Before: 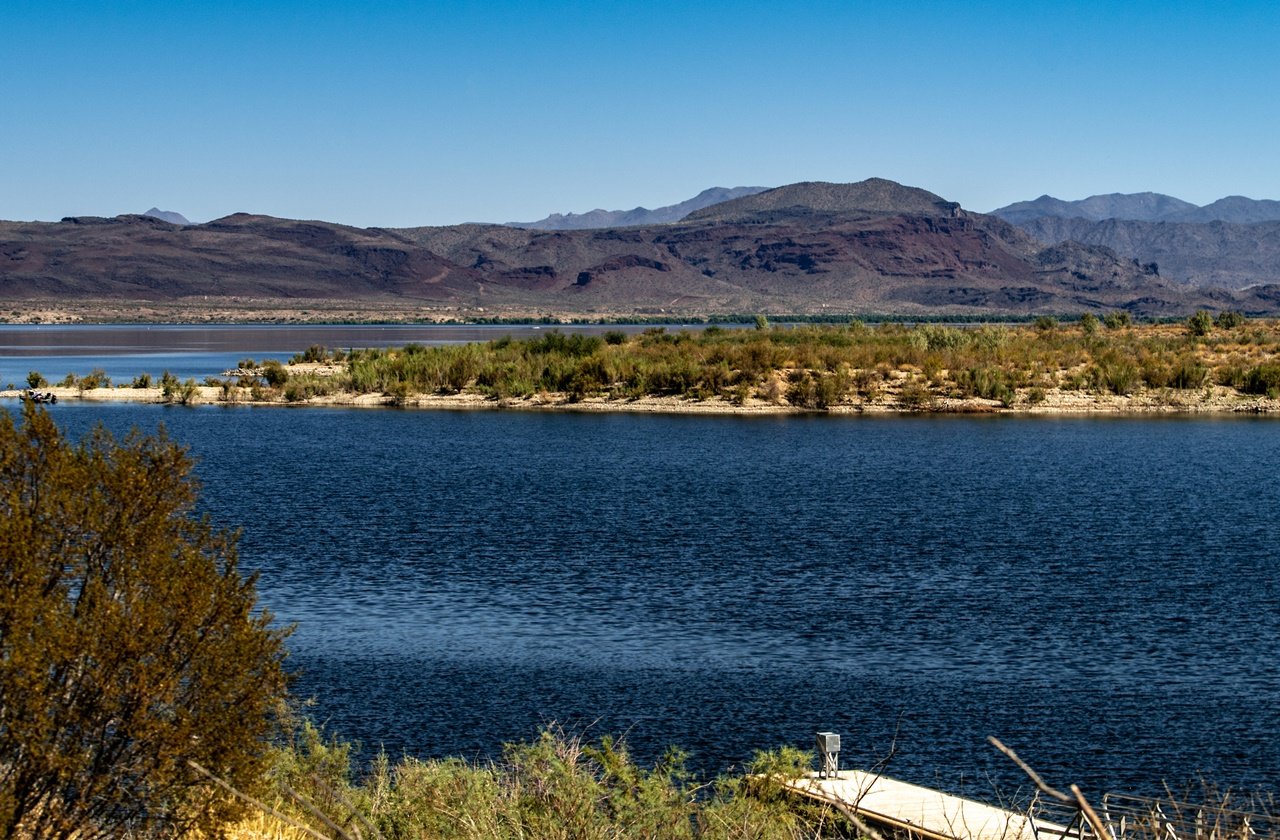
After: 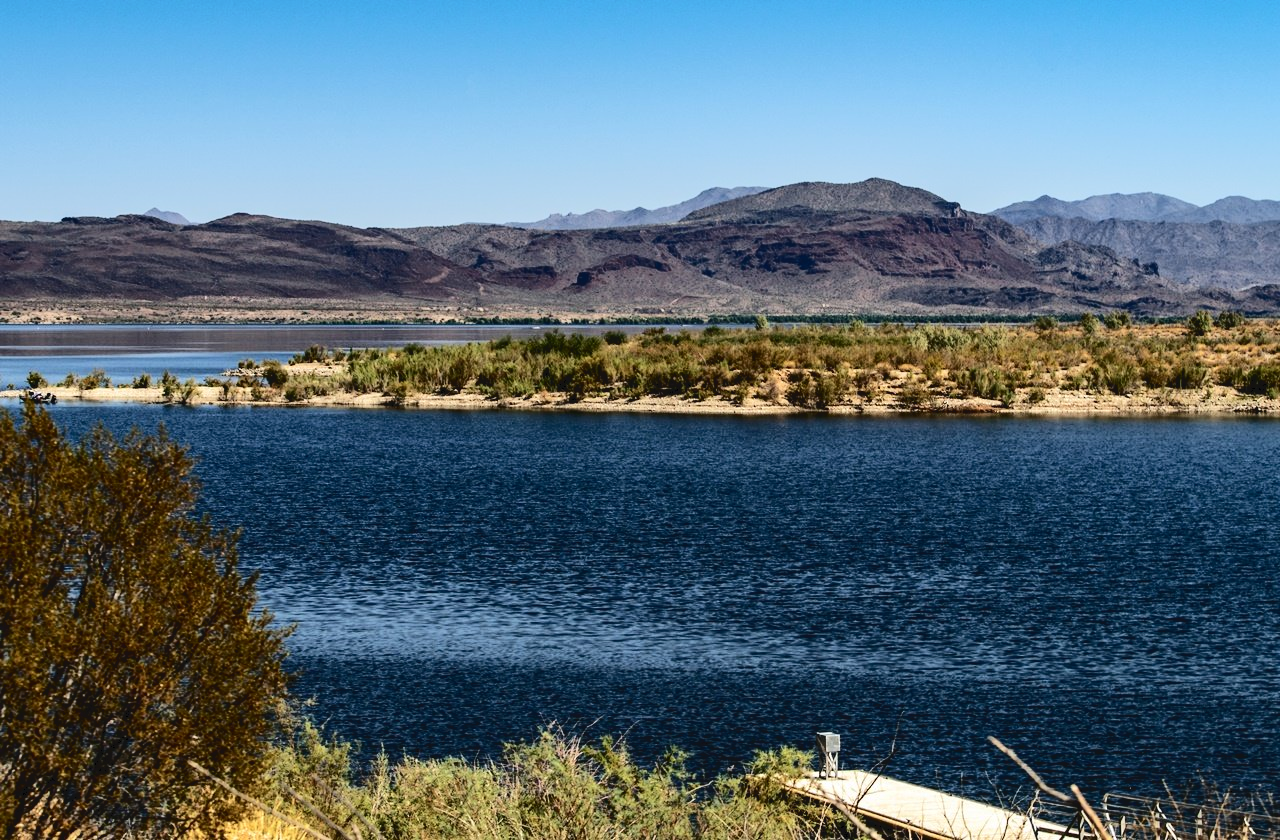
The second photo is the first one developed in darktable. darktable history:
tone curve: curves: ch0 [(0, 0) (0.003, 0.054) (0.011, 0.057) (0.025, 0.056) (0.044, 0.062) (0.069, 0.071) (0.1, 0.088) (0.136, 0.111) (0.177, 0.146) (0.224, 0.19) (0.277, 0.261) (0.335, 0.363) (0.399, 0.458) (0.468, 0.562) (0.543, 0.653) (0.623, 0.725) (0.709, 0.801) (0.801, 0.853) (0.898, 0.915) (1, 1)], color space Lab, independent channels, preserve colors none
